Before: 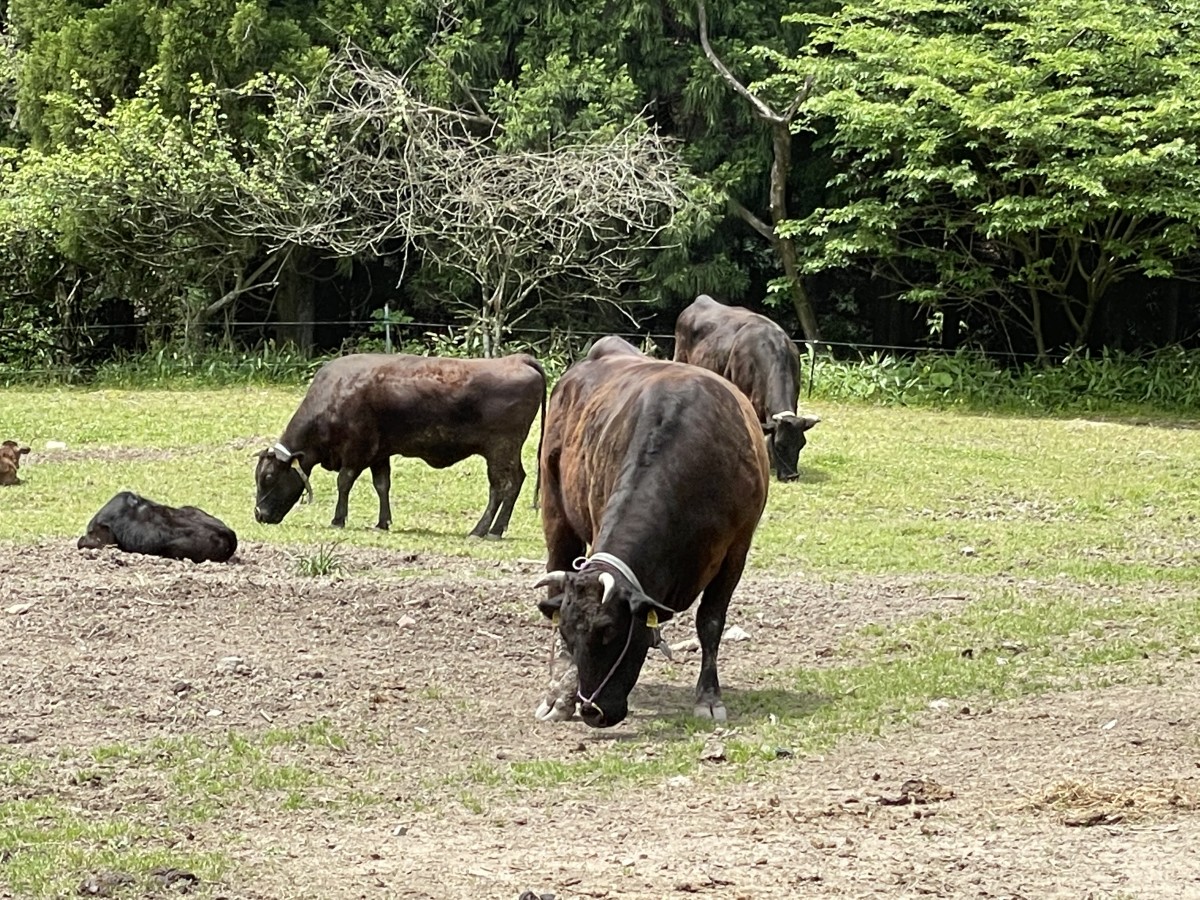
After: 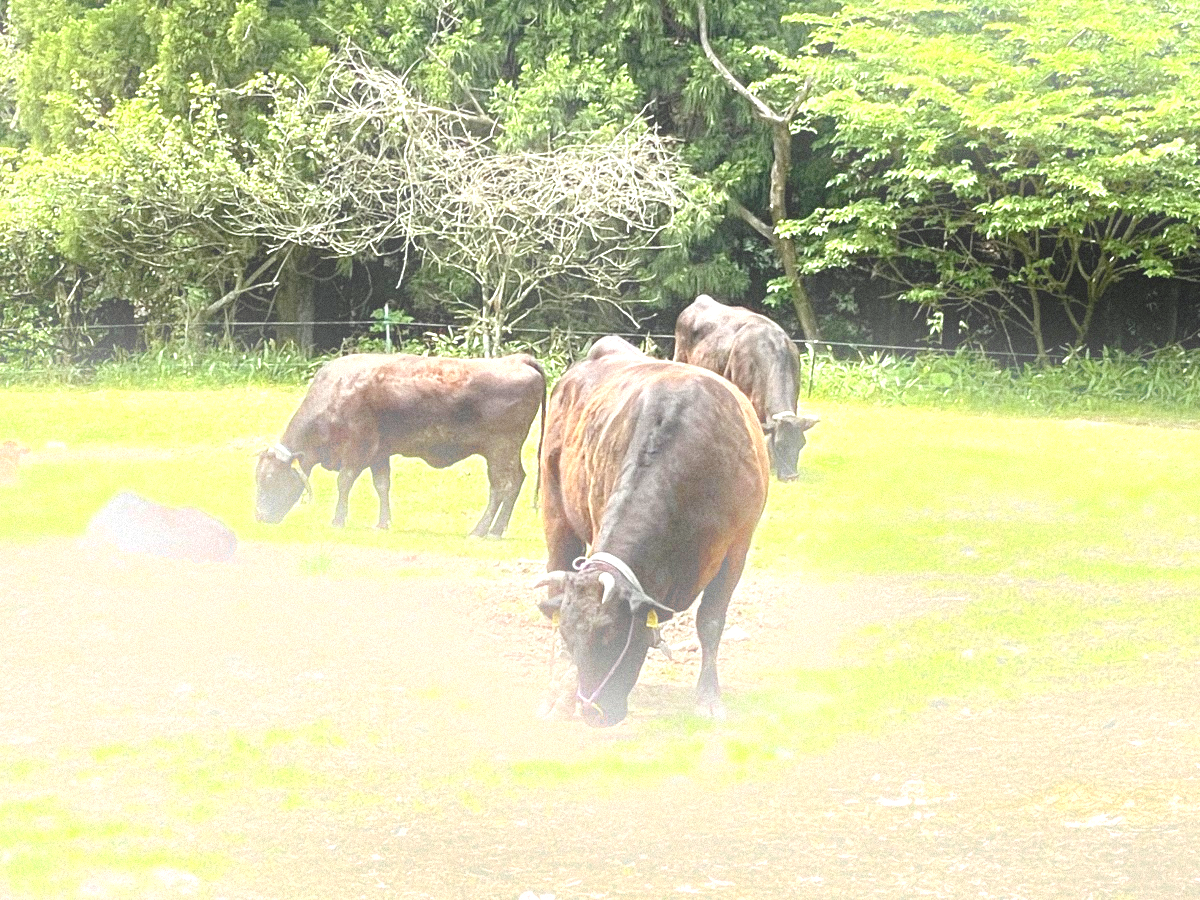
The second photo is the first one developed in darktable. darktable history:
exposure: black level correction 0.001, exposure 1.3 EV, compensate highlight preservation false
bloom: threshold 82.5%, strength 16.25%
grain: mid-tones bias 0%
